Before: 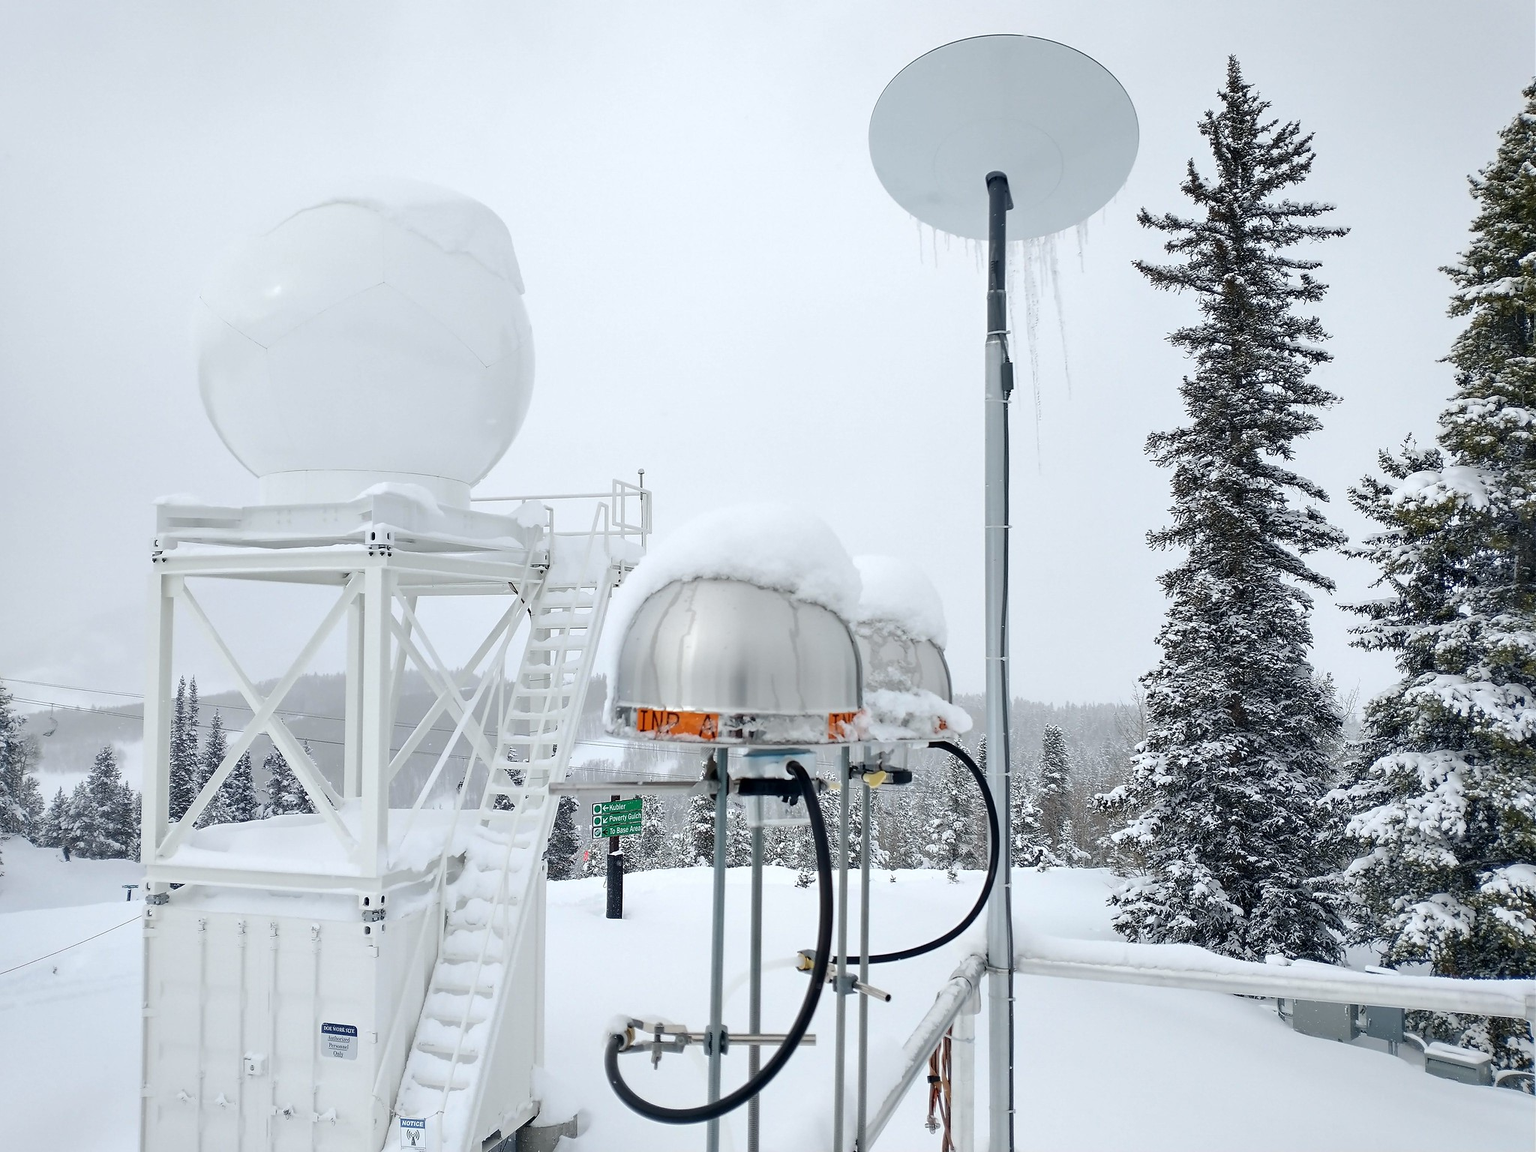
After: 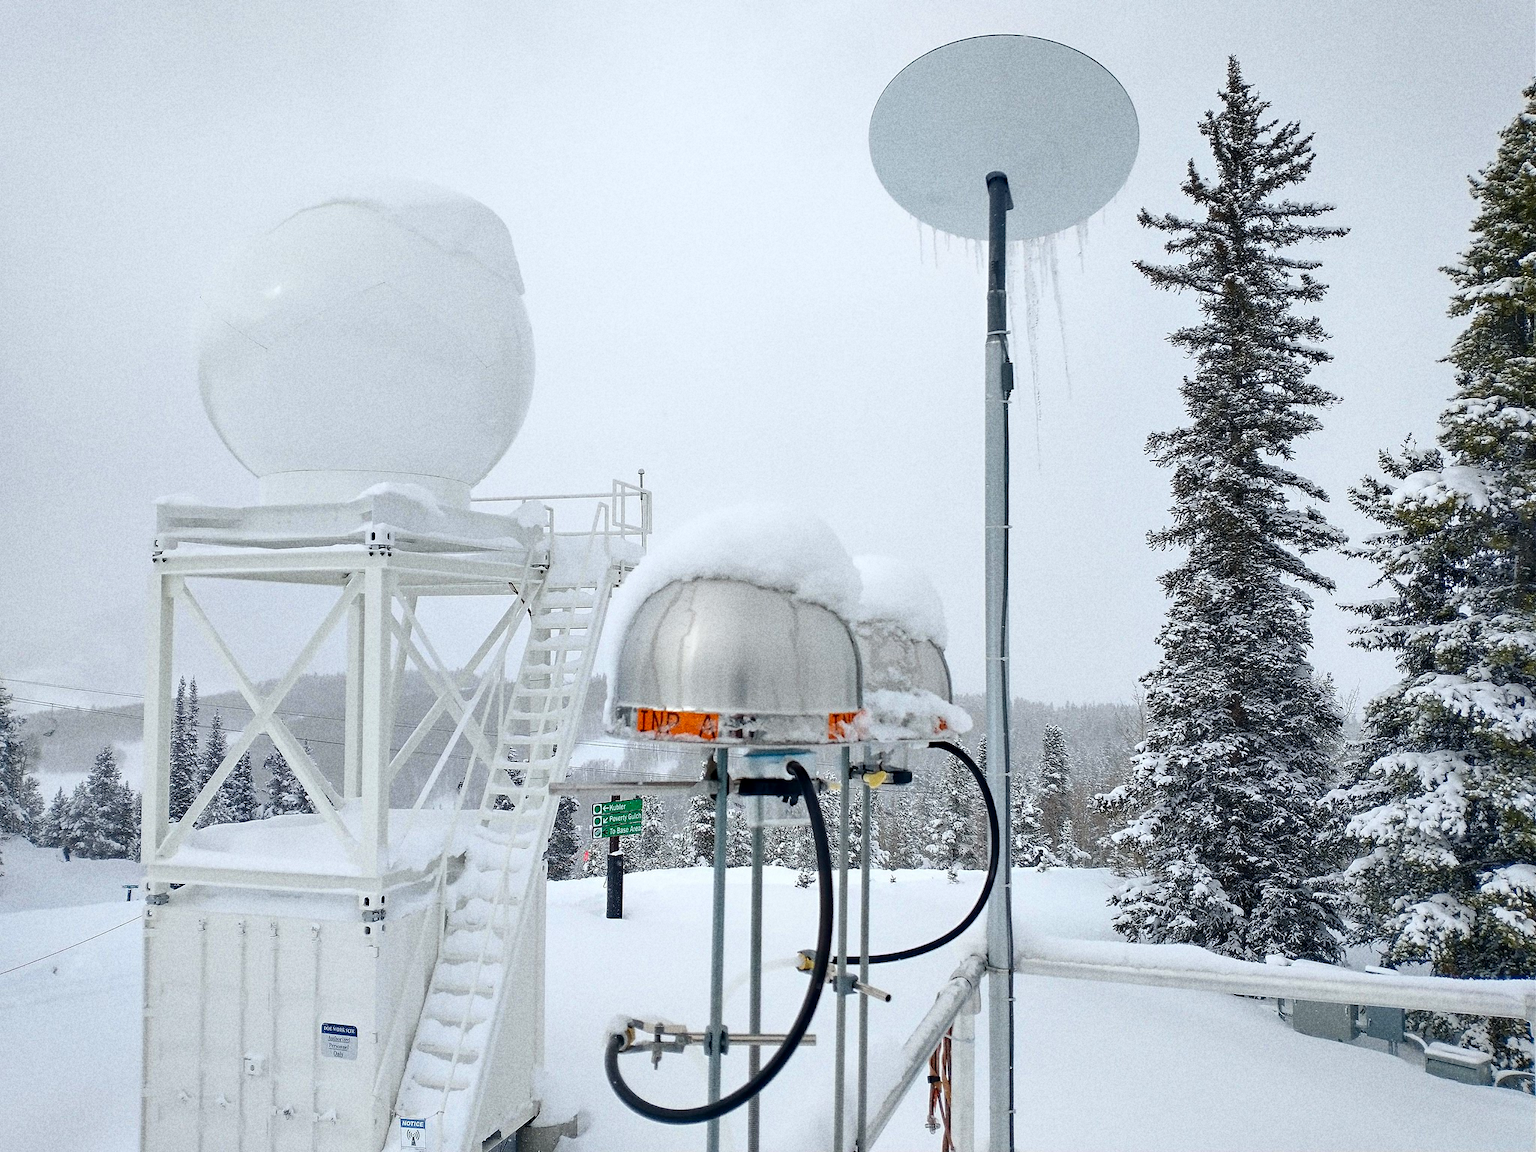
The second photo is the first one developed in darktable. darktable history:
haze removal: strength 0.12, distance 0.25, compatibility mode true, adaptive false
grain: coarseness 11.82 ISO, strength 36.67%, mid-tones bias 74.17%
color zones: curves: ch0 [(0, 0.613) (0.01, 0.613) (0.245, 0.448) (0.498, 0.529) (0.642, 0.665) (0.879, 0.777) (0.99, 0.613)]; ch1 [(0, 0) (0.143, 0) (0.286, 0) (0.429, 0) (0.571, 0) (0.714, 0) (0.857, 0)], mix -121.96%
